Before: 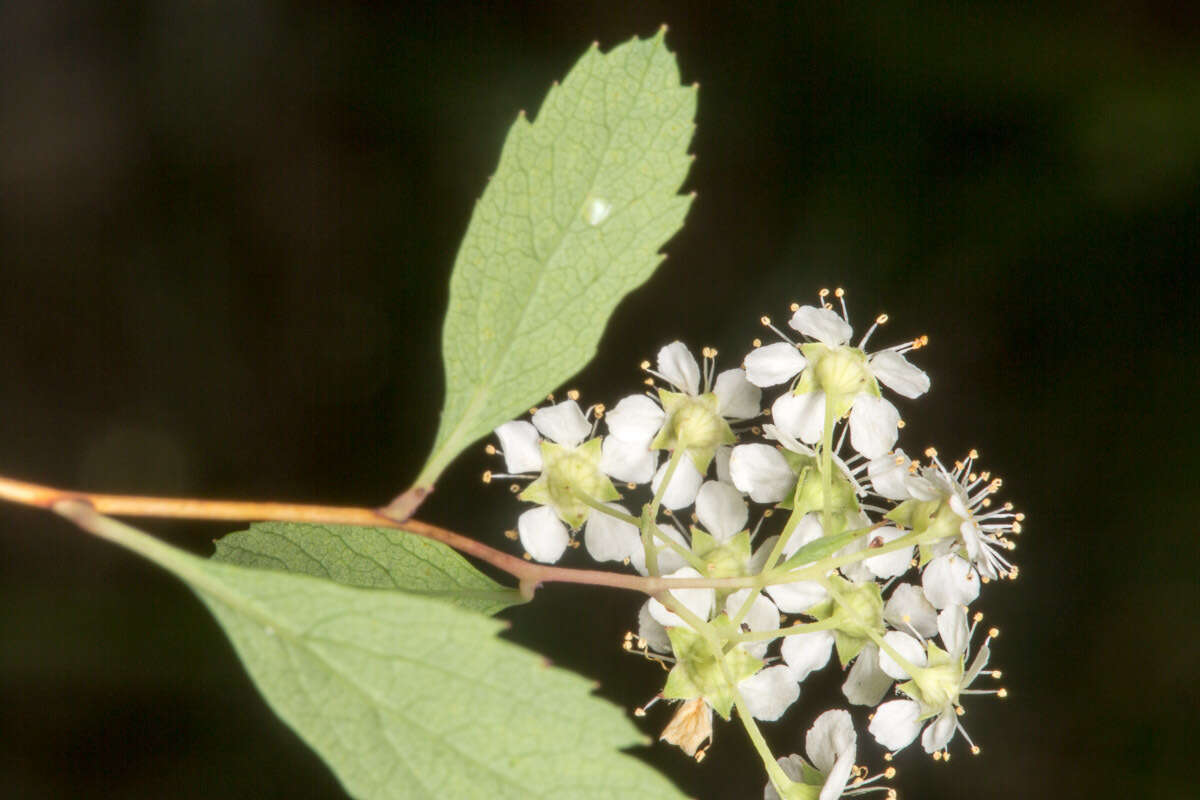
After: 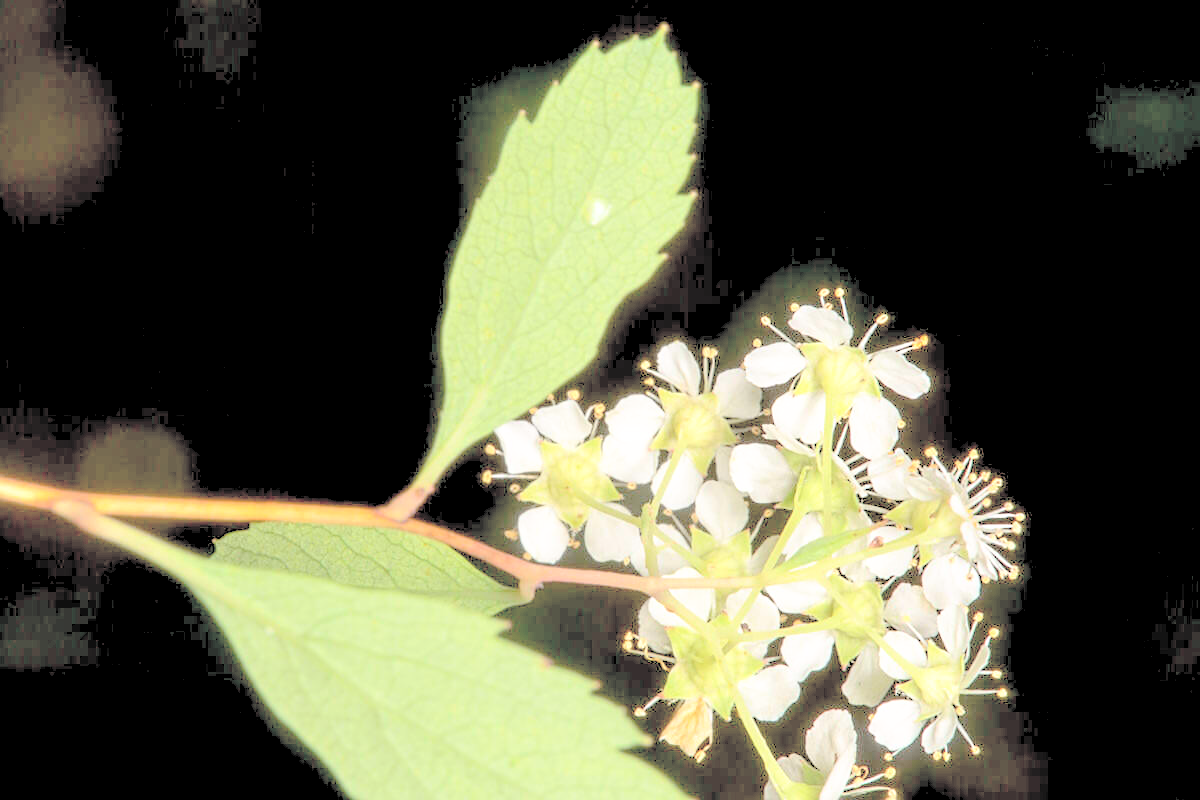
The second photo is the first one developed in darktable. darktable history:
sharpen: on, module defaults
contrast brightness saturation: brightness 0.982
base curve: curves: ch0 [(0.017, 0) (0.425, 0.441) (0.844, 0.933) (1, 1)], preserve colors none
